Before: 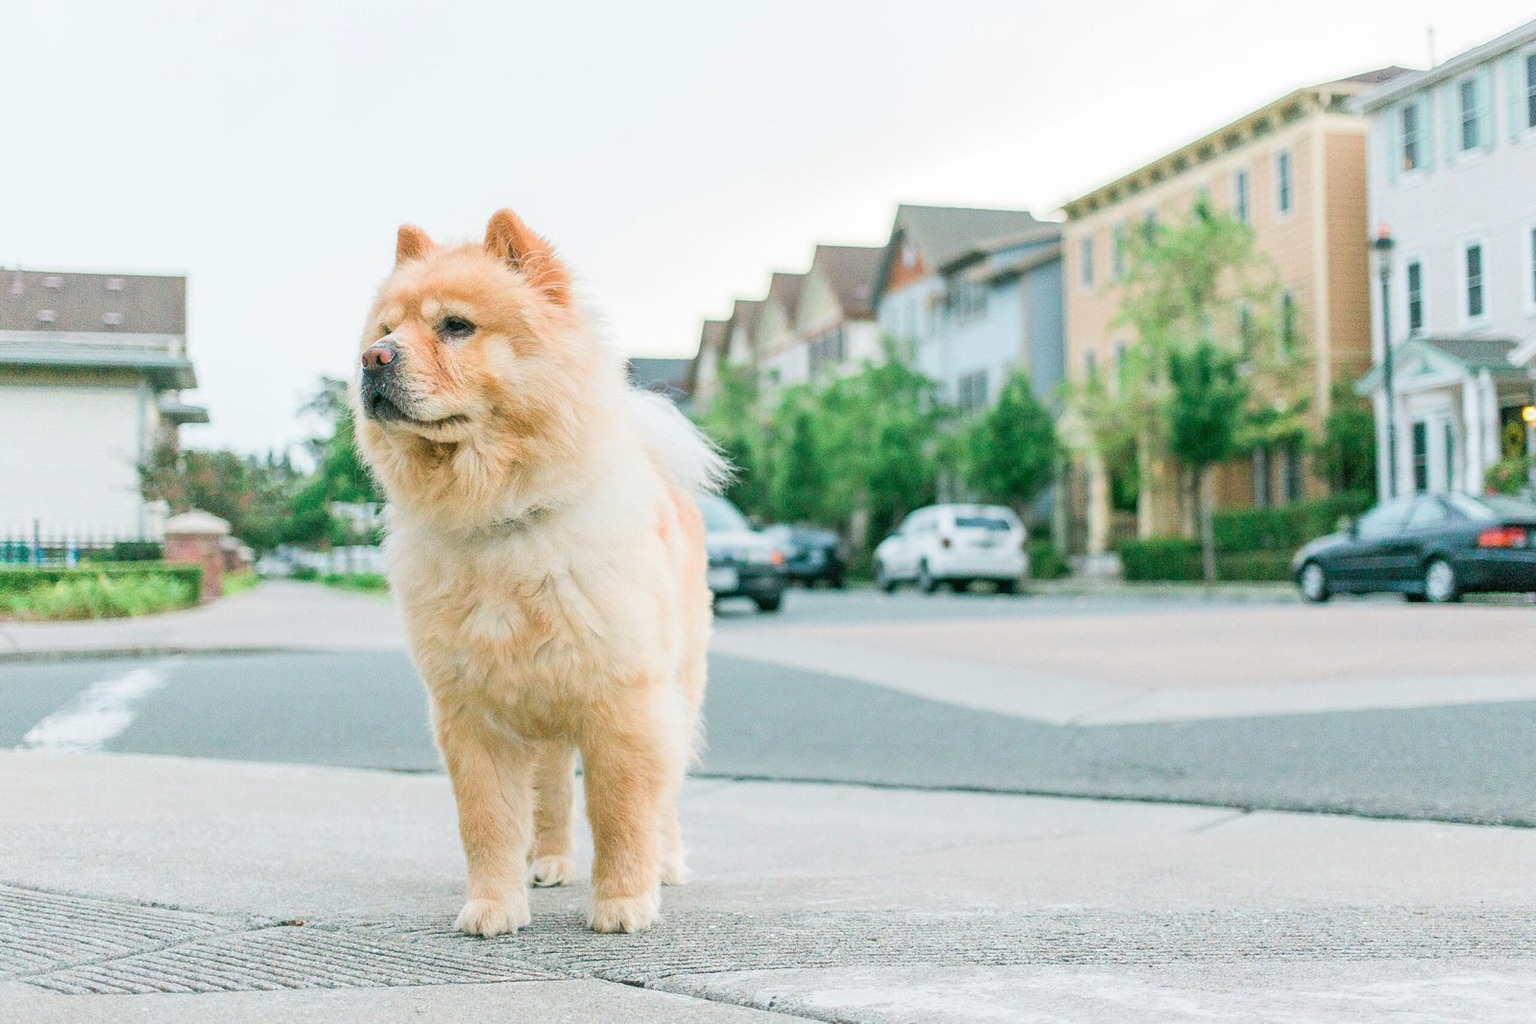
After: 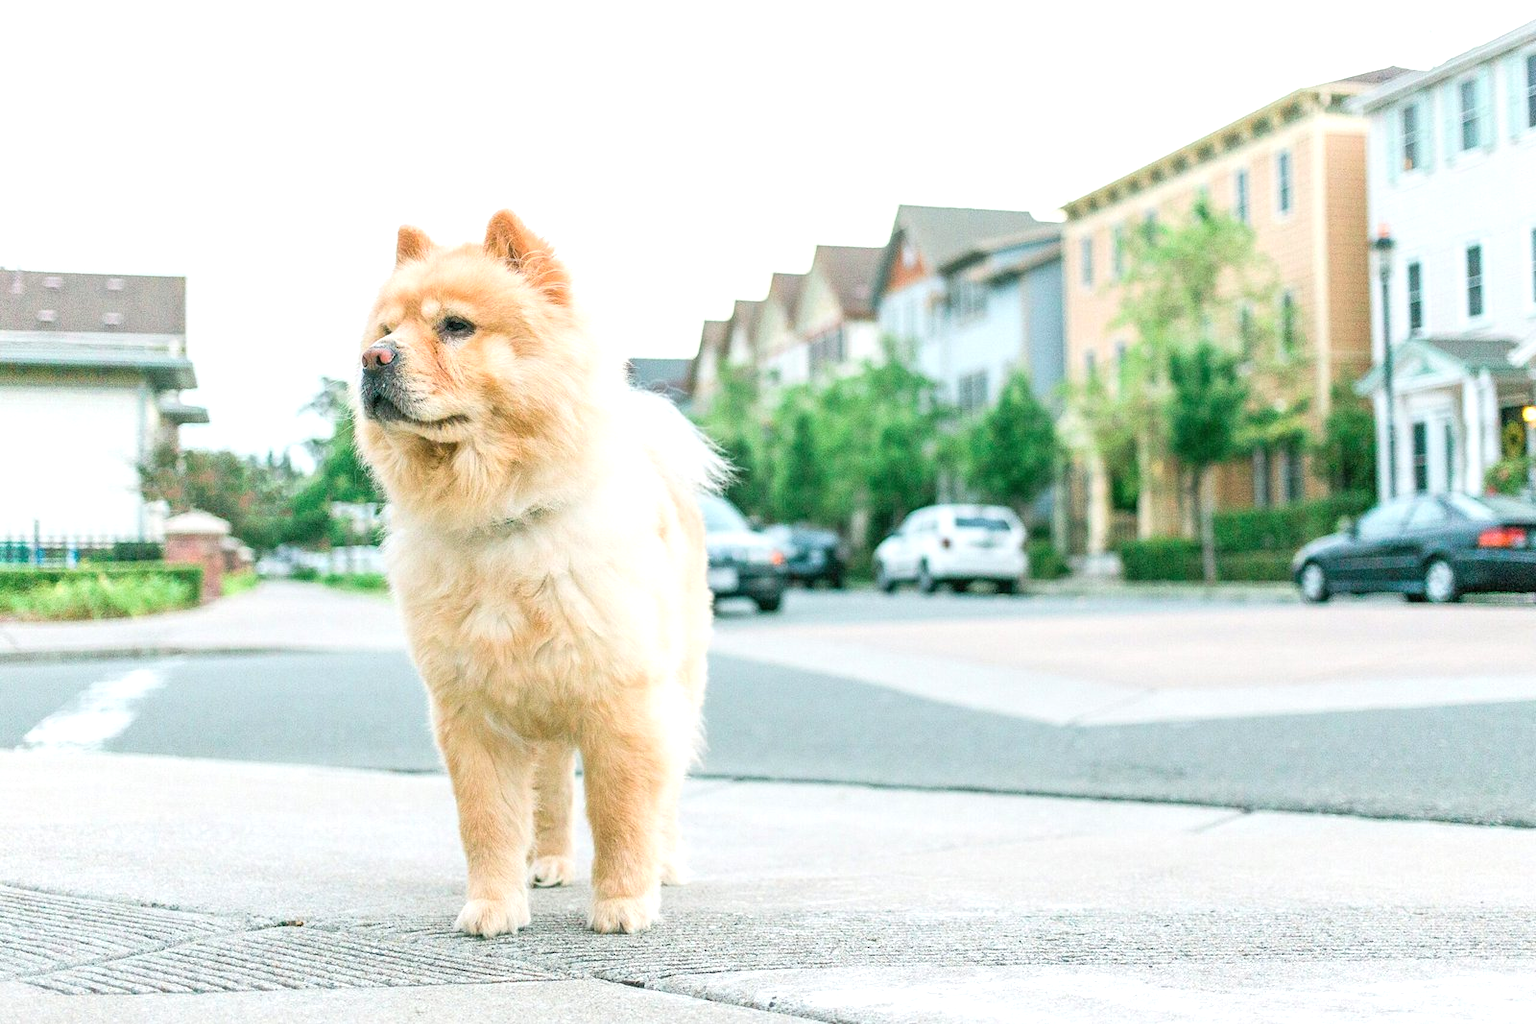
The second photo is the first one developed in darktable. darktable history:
exposure: exposure 0.448 EV, compensate highlight preservation false
